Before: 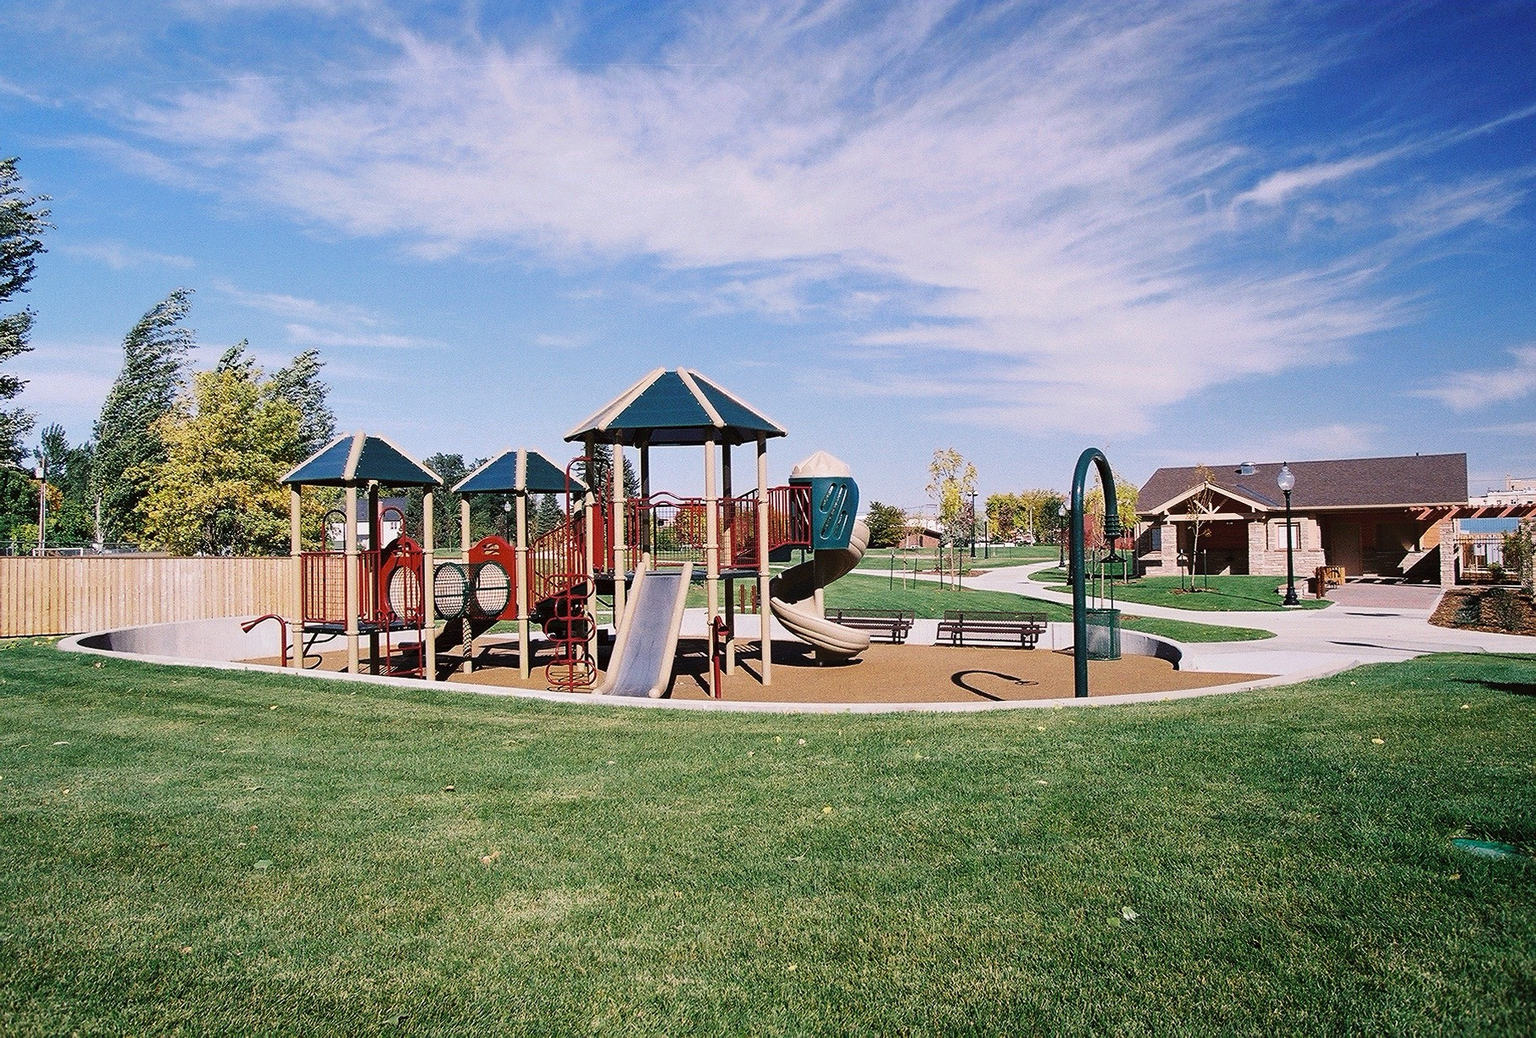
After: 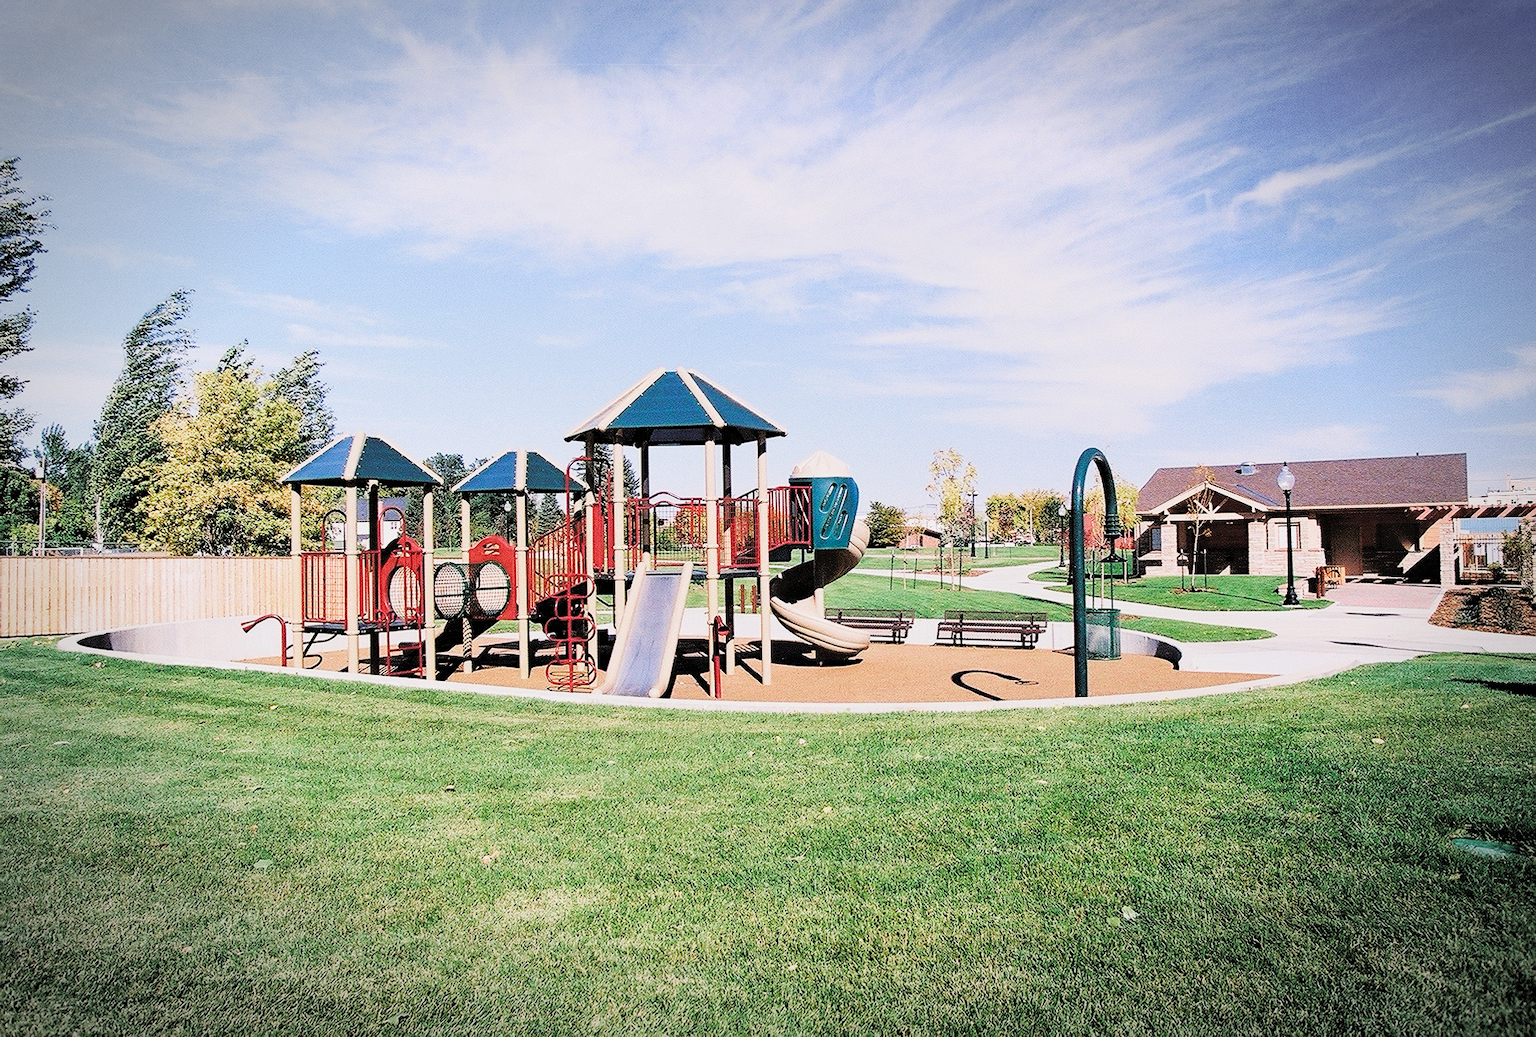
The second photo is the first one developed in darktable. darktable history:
exposure: black level correction -0.002, exposure 1.114 EV, compensate highlight preservation false
vignetting: automatic ratio true
filmic rgb: black relative exposure -4.3 EV, white relative exposure 4.56 EV, threshold 5.97 EV, hardness 2.38, contrast 1.051, color science v4 (2020), enable highlight reconstruction true
contrast brightness saturation: contrast 0.075, saturation 0.198
